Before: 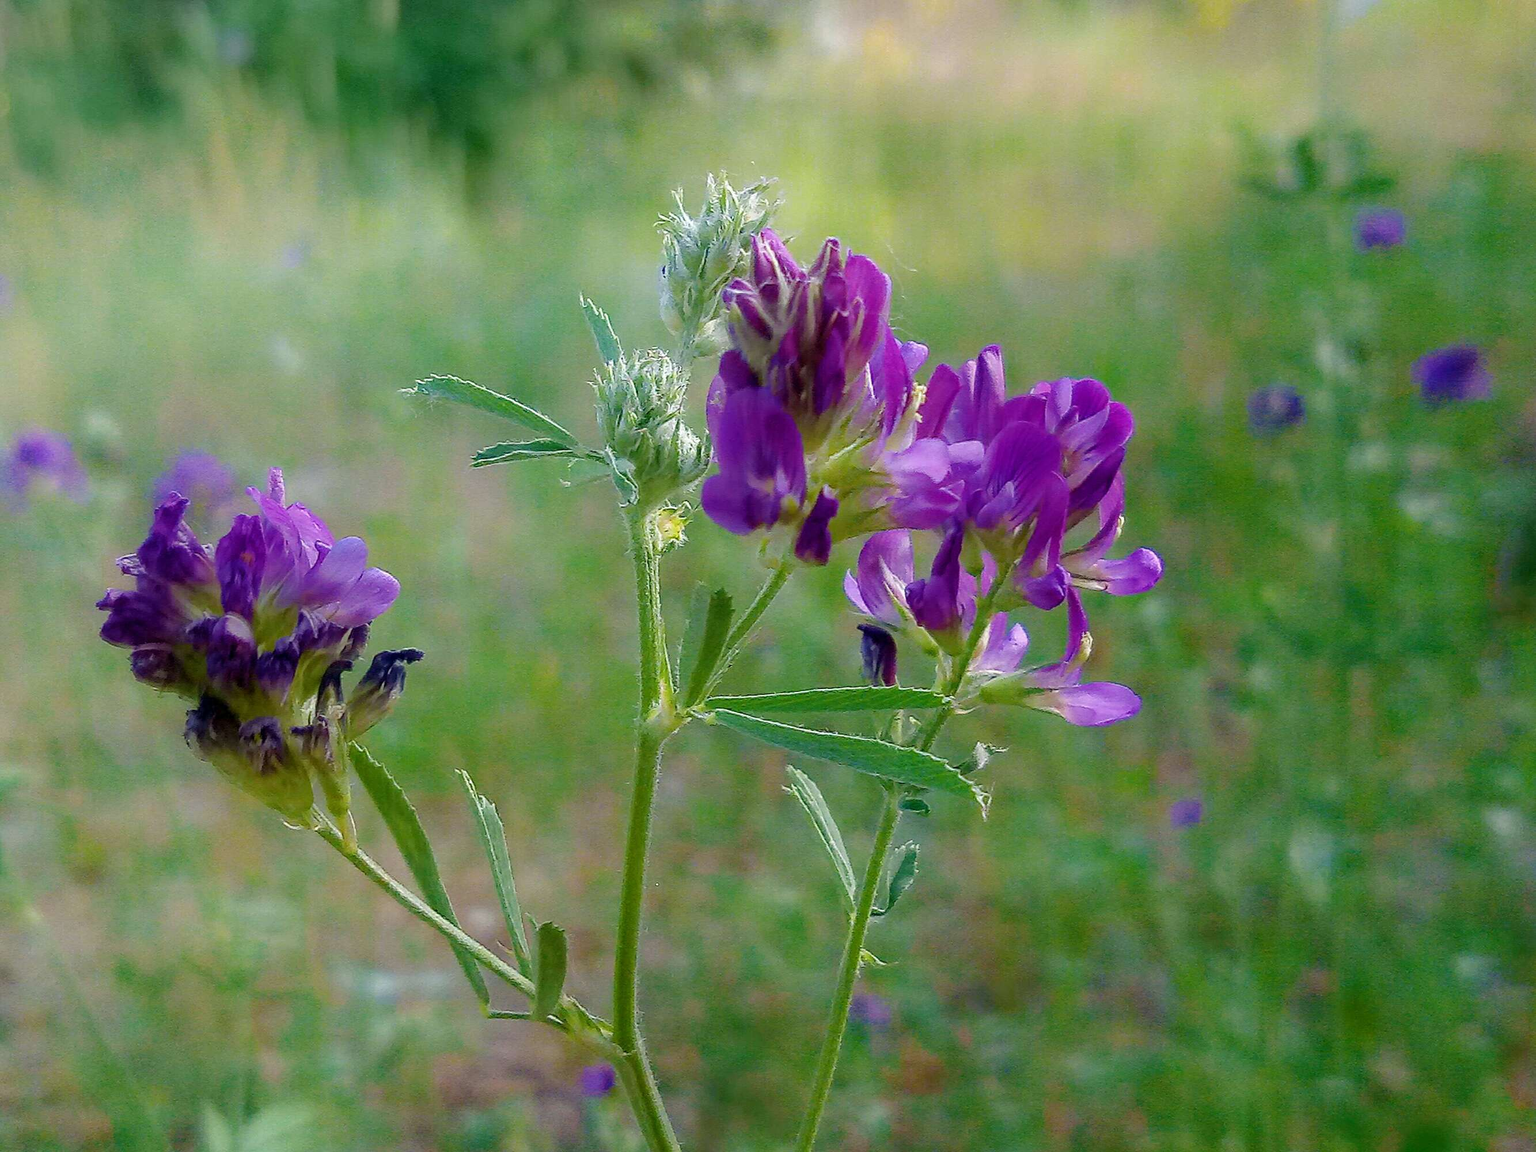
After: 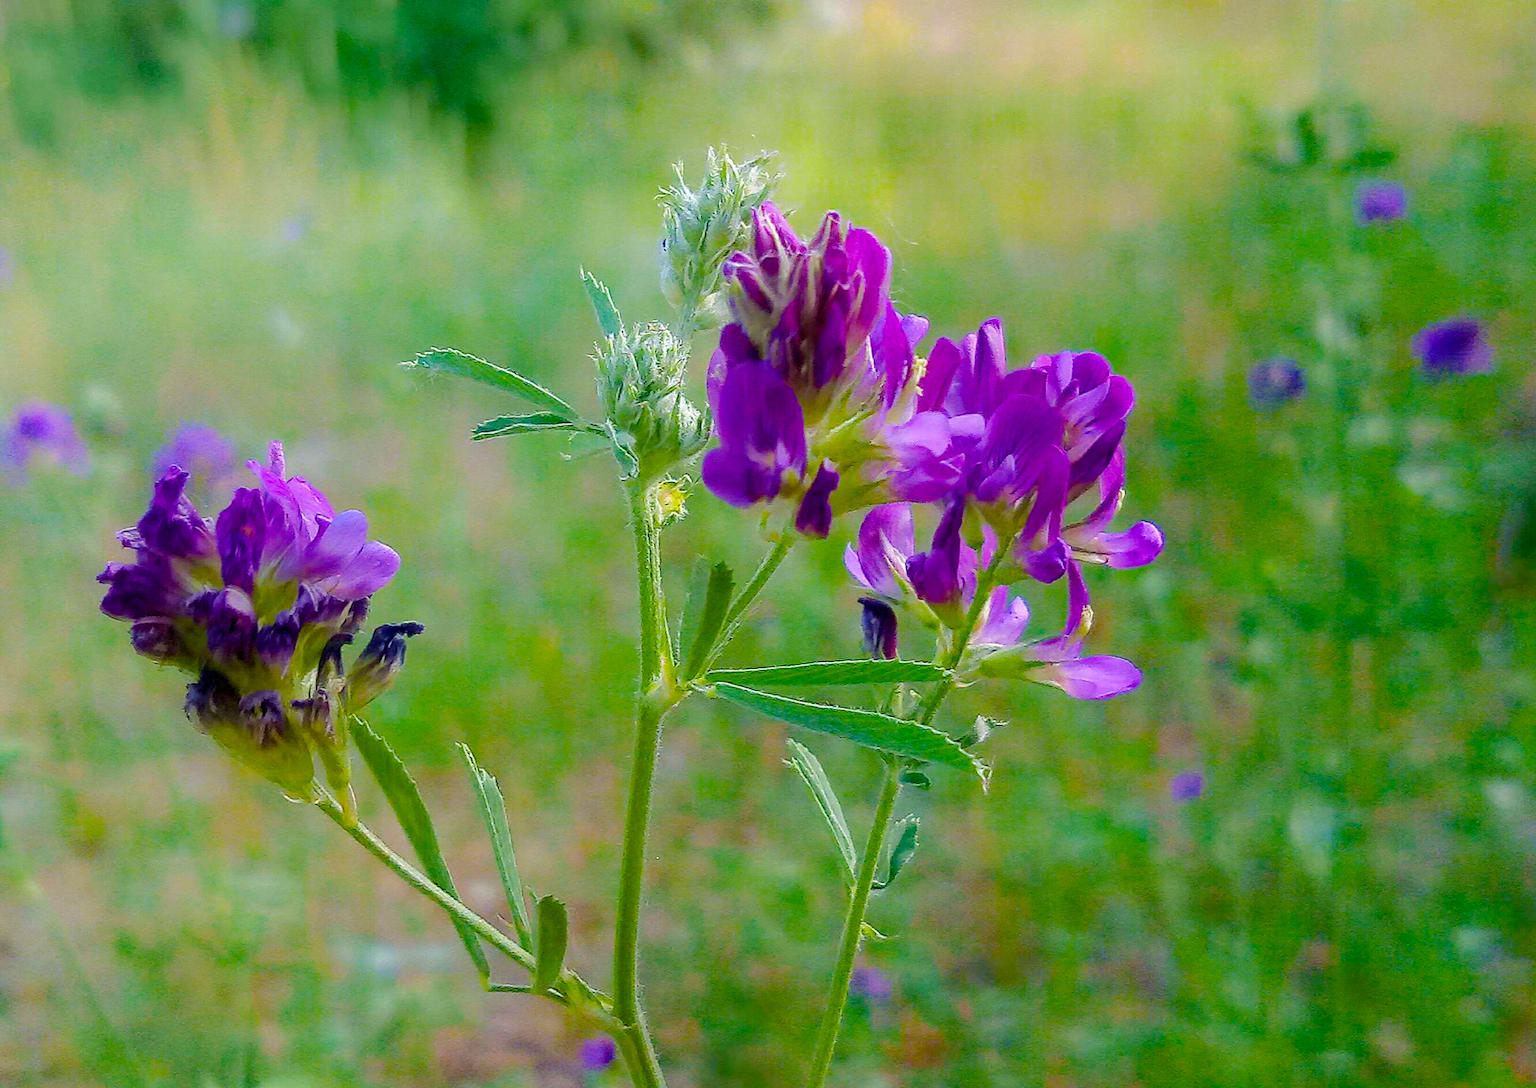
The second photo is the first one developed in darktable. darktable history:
color balance rgb: perceptual saturation grading › global saturation 19.674%, perceptual brilliance grading › mid-tones 9.874%, perceptual brilliance grading › shadows 15.455%, global vibrance 20%
crop and rotate: top 2.388%, bottom 3.154%
